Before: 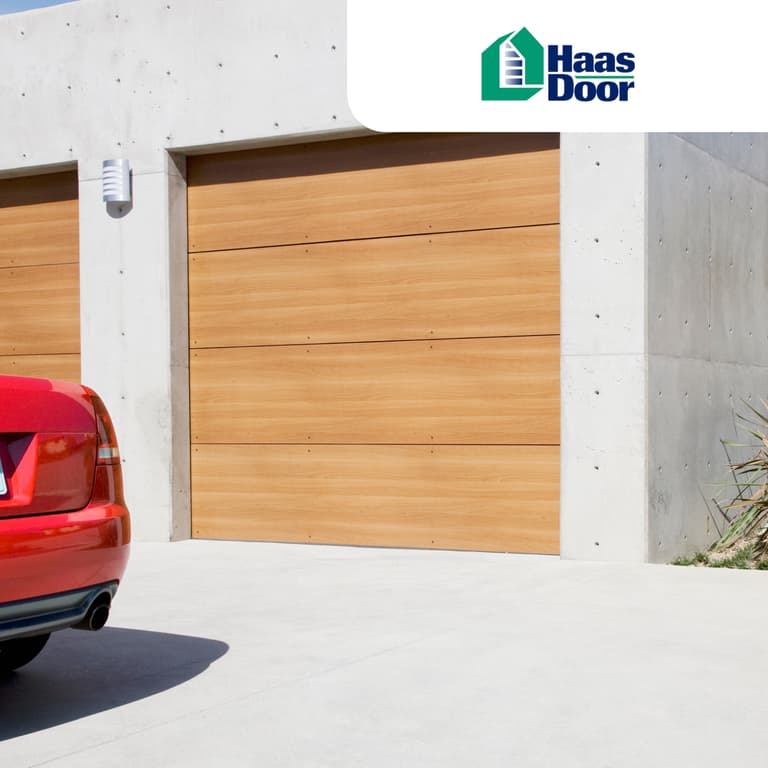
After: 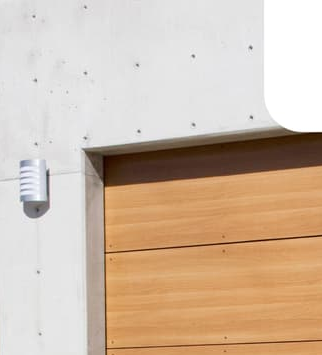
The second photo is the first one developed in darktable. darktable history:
crop and rotate: left 10.817%, top 0.062%, right 47.194%, bottom 53.626%
tone equalizer: on, module defaults
